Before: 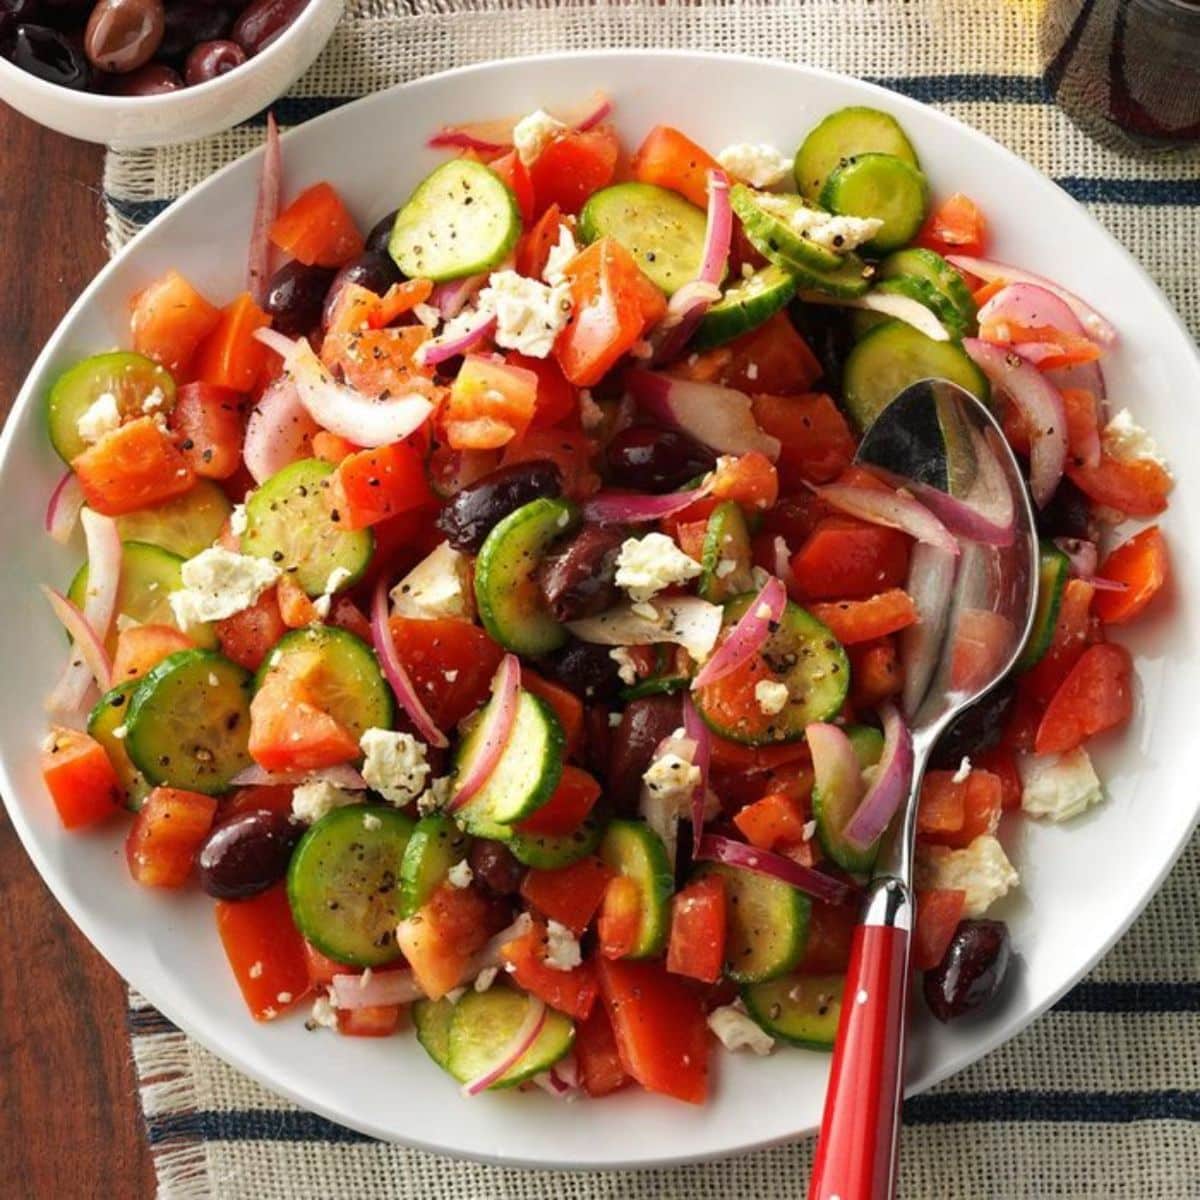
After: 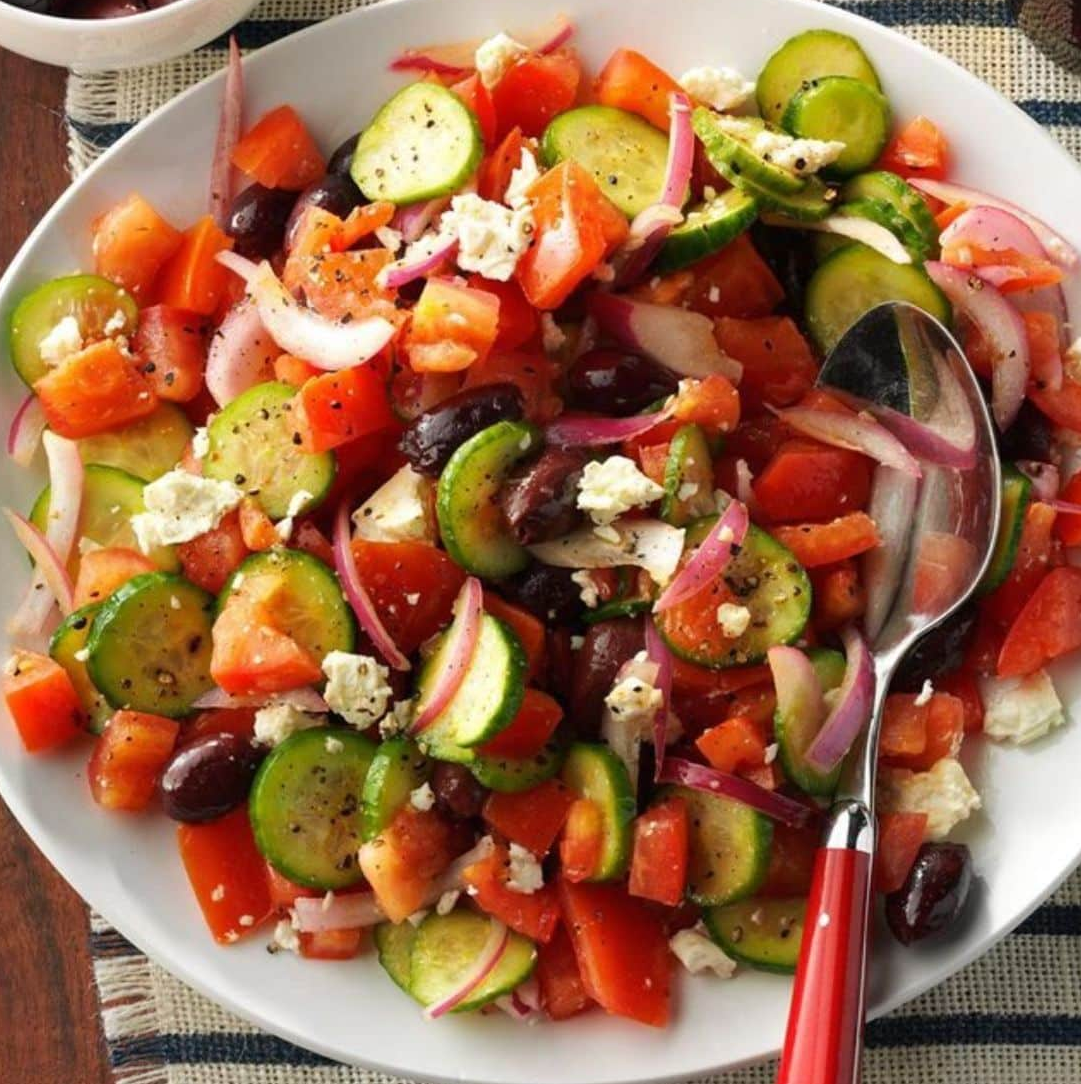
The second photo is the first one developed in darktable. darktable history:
crop: left 3.183%, top 6.475%, right 6.657%, bottom 3.183%
